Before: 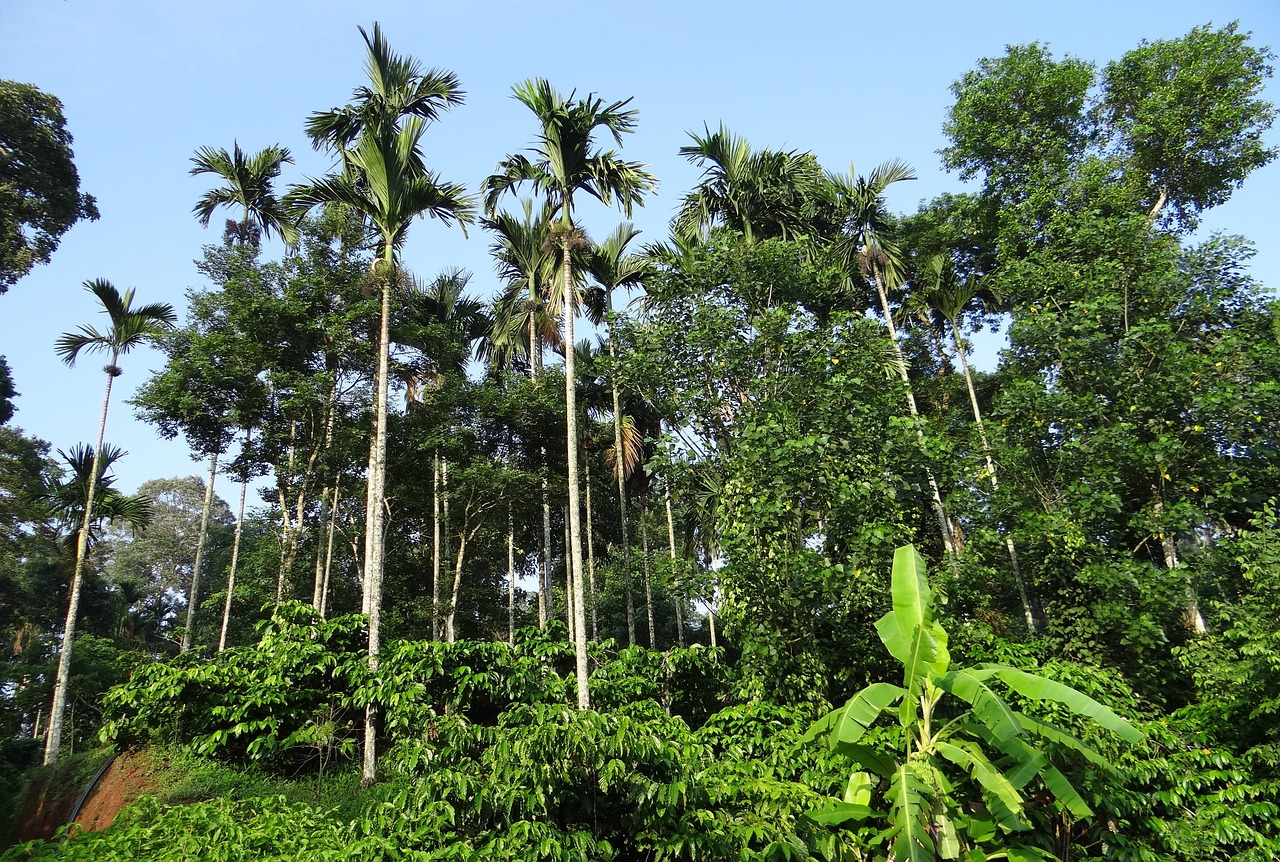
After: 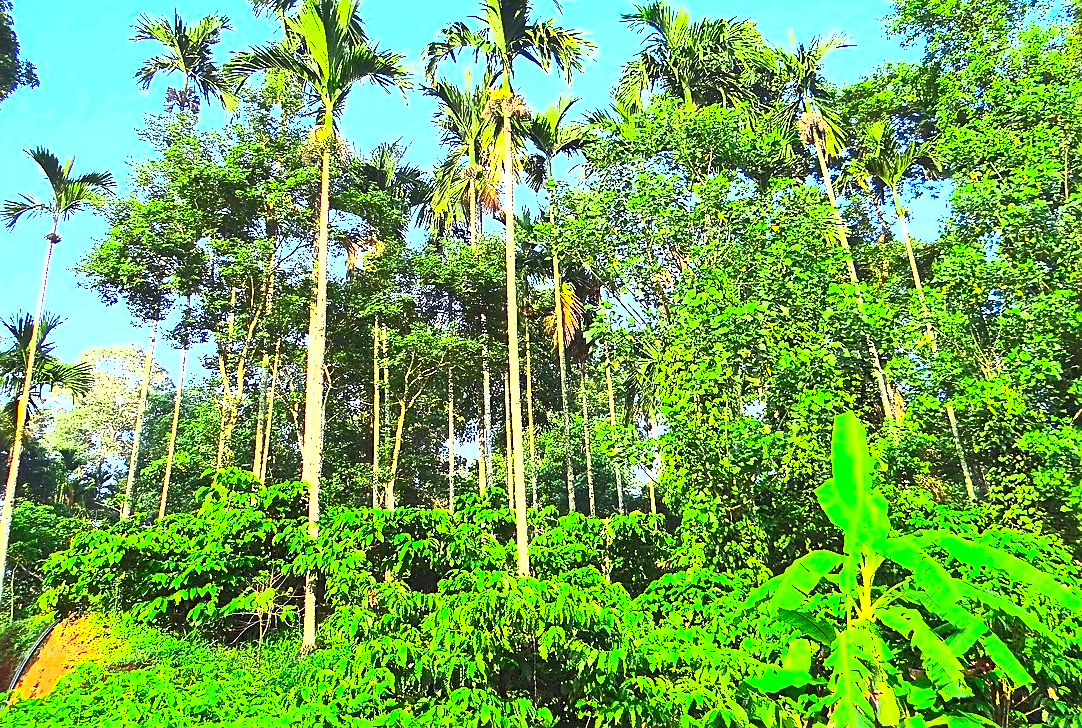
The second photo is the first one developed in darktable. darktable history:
sharpen: on, module defaults
exposure: black level correction 0, exposure 1.387 EV, compensate highlight preservation false
contrast brightness saturation: contrast 0.984, brightness 0.98, saturation 0.994
crop and rotate: left 4.715%, top 15.519%, right 10.702%
